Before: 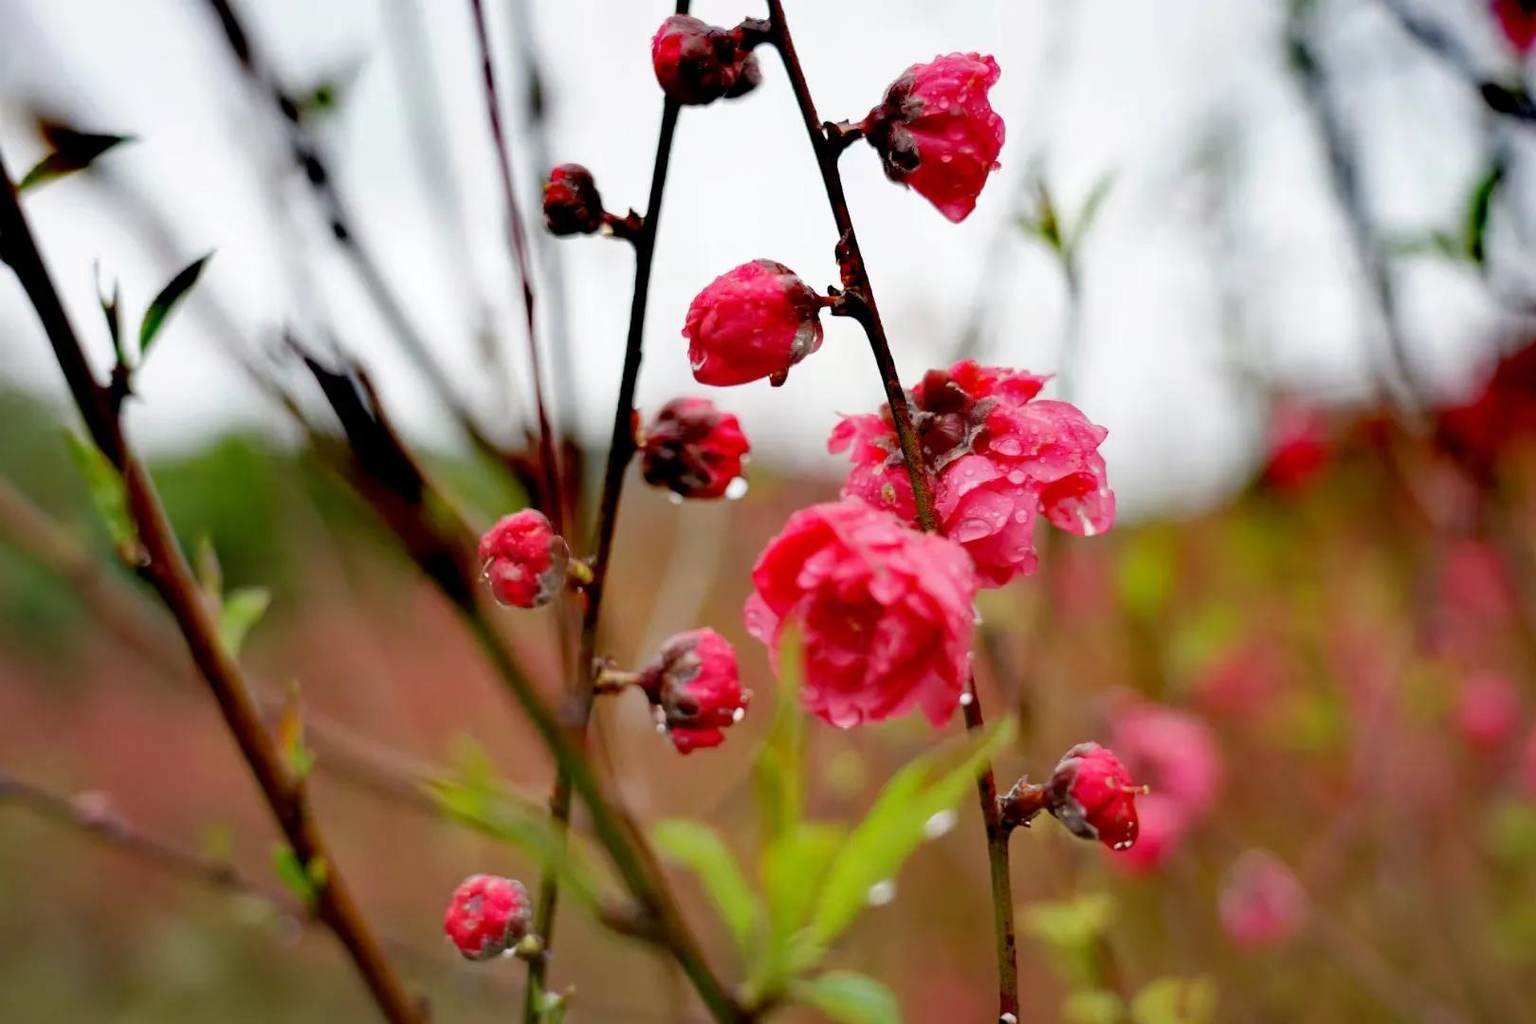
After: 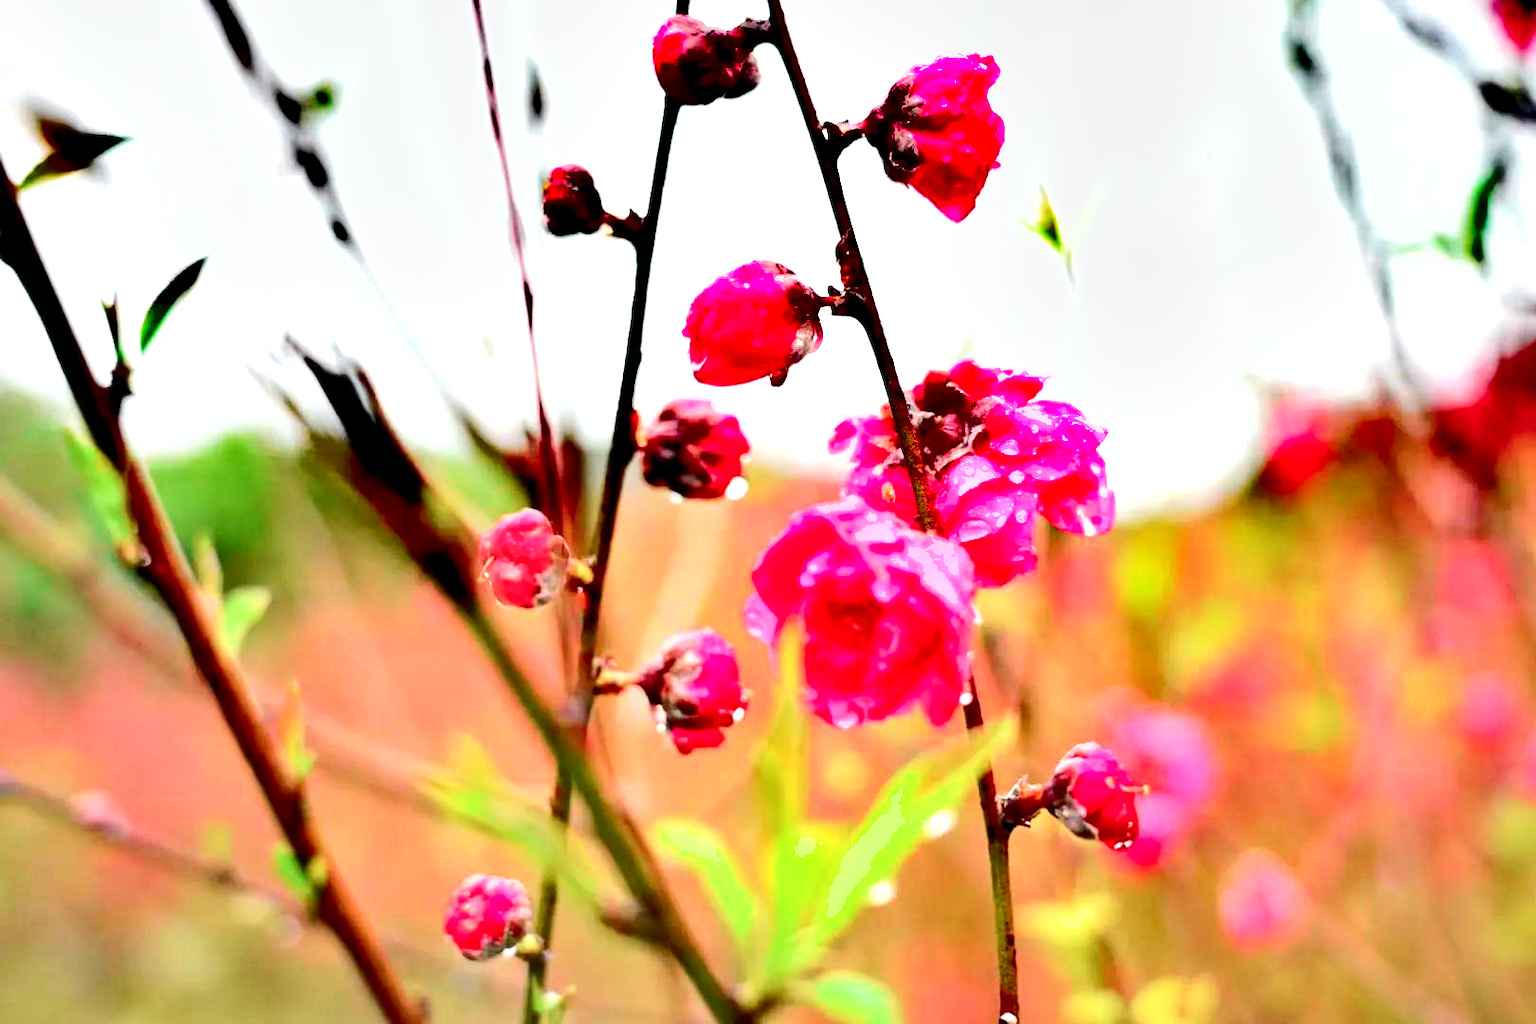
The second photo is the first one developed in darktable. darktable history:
tone curve: curves: ch0 [(0, 0) (0.11, 0.081) (0.256, 0.259) (0.398, 0.475) (0.498, 0.611) (0.65, 0.757) (0.835, 0.883) (1, 0.961)]; ch1 [(0, 0) (0.346, 0.307) (0.408, 0.369) (0.453, 0.457) (0.482, 0.479) (0.502, 0.498) (0.521, 0.51) (0.553, 0.554) (0.618, 0.65) (0.693, 0.727) (1, 1)]; ch2 [(0, 0) (0.358, 0.362) (0.434, 0.46) (0.485, 0.494) (0.5, 0.494) (0.511, 0.508) (0.537, 0.55) (0.579, 0.599) (0.621, 0.693) (1, 1)], color space Lab, independent channels, preserve colors none
color contrast: blue-yellow contrast 0.7
exposure: black level correction 0.001, exposure 1.735 EV, compensate highlight preservation false
shadows and highlights: soften with gaussian
